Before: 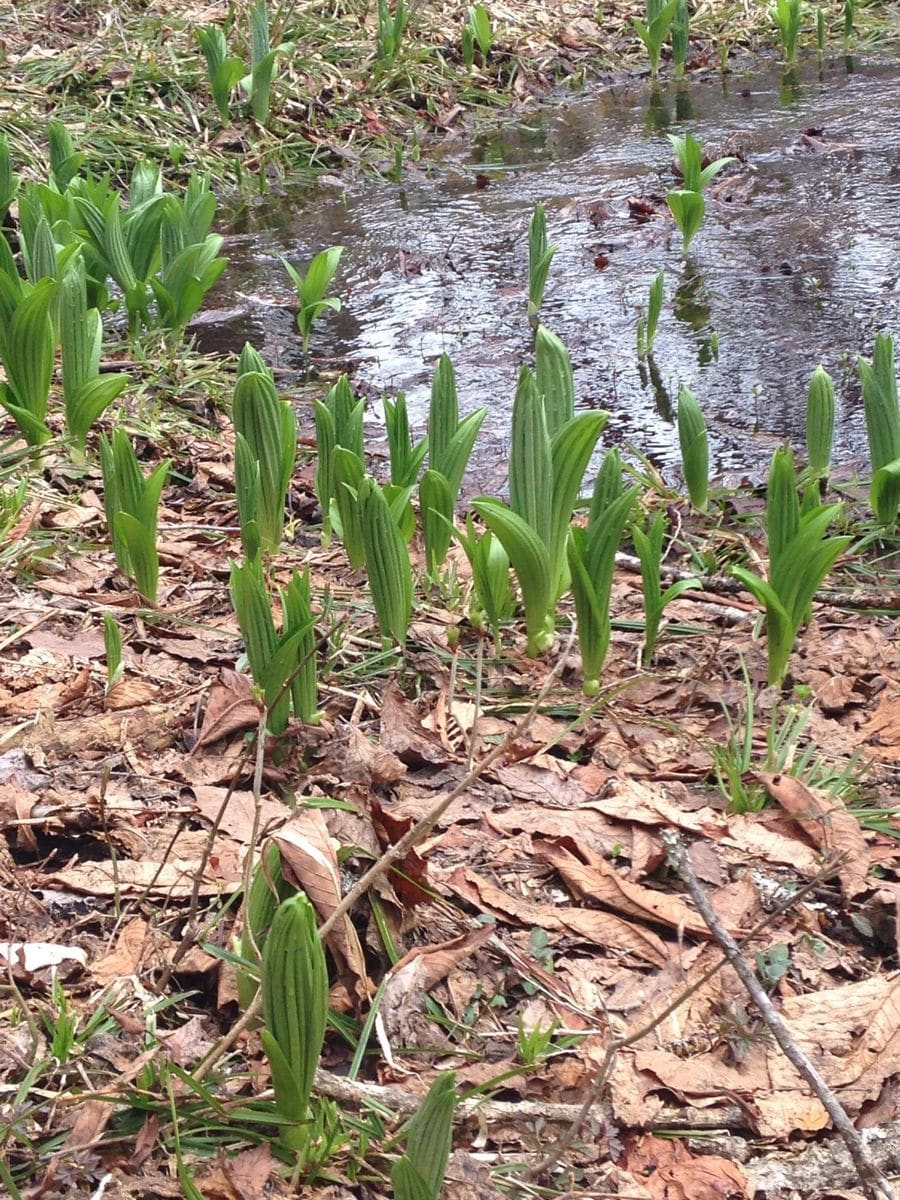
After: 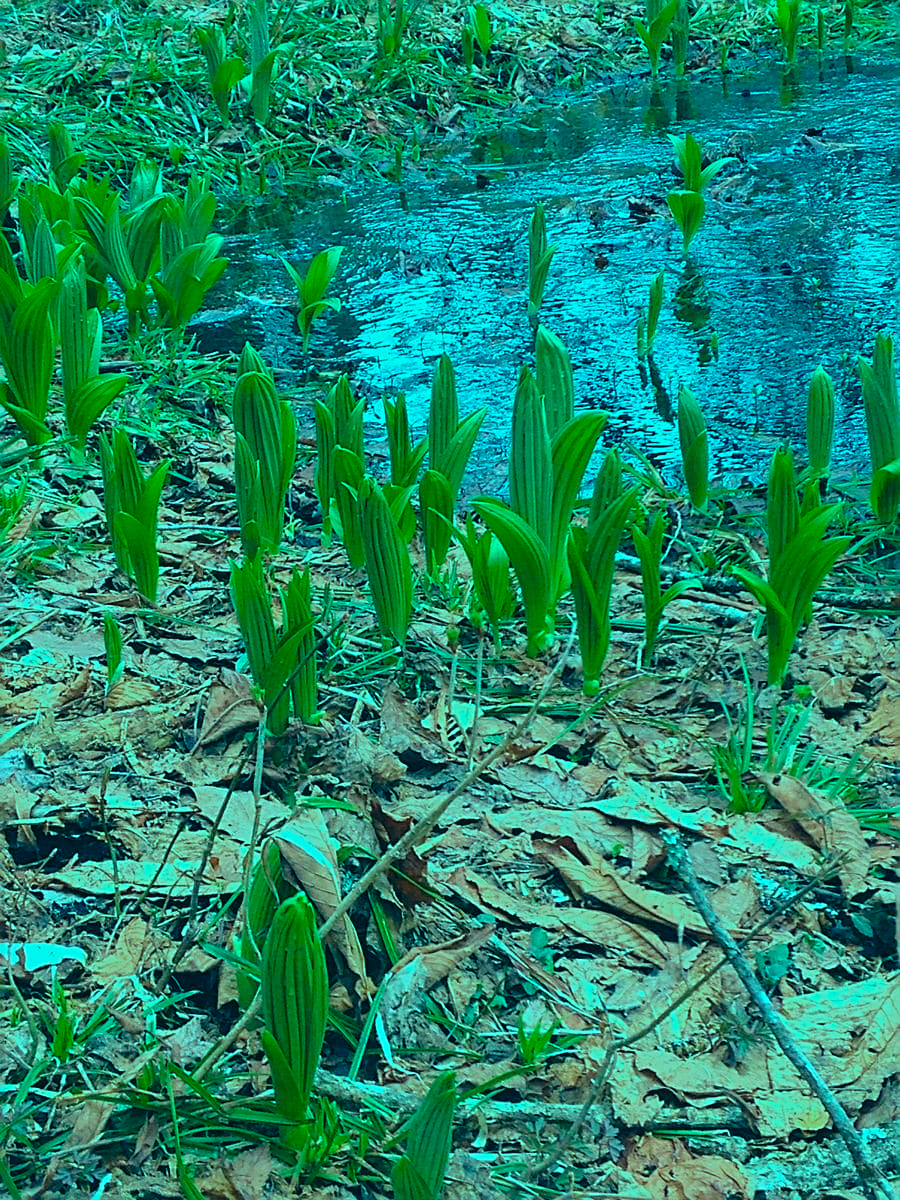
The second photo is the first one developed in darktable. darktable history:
color balance rgb: shadows lift › luminance -28.815%, shadows lift › chroma 10.156%, shadows lift › hue 232.6°, highlights gain › luminance -32.912%, highlights gain › chroma 5.791%, highlights gain › hue 220.18°, perceptual saturation grading › global saturation 28.246%, perceptual saturation grading › mid-tones 12.208%, perceptual saturation grading › shadows 9.798%, global vibrance 20%
sharpen: amount 0.747
color correction: highlights a* -19.57, highlights b* 9.79, shadows a* -20.96, shadows b* -10.7
